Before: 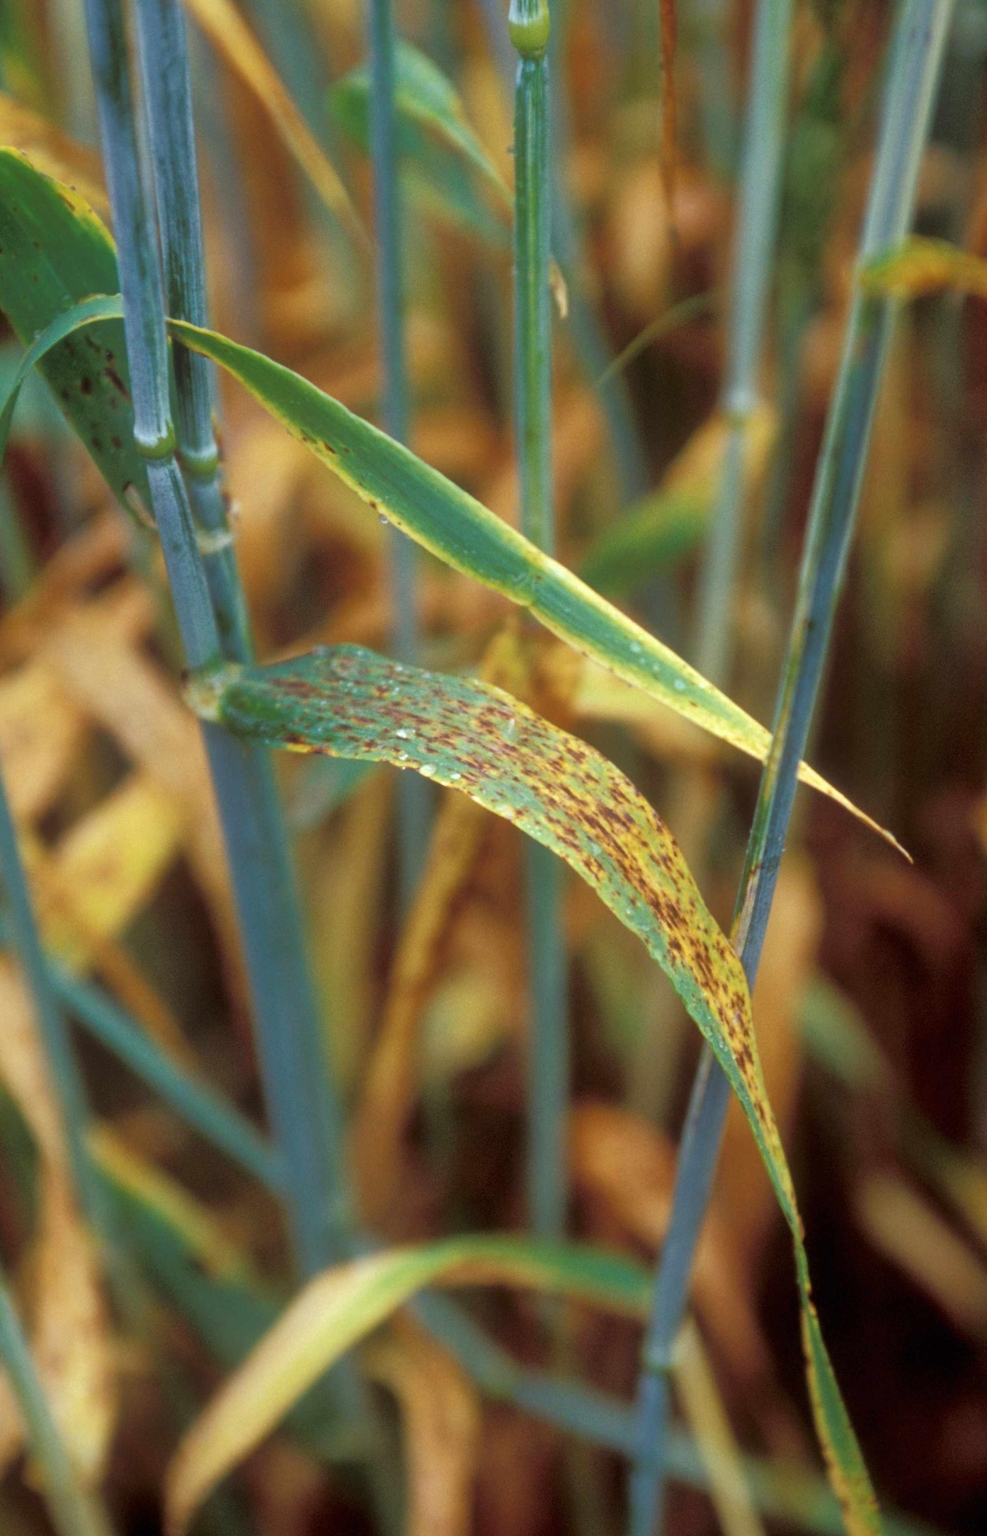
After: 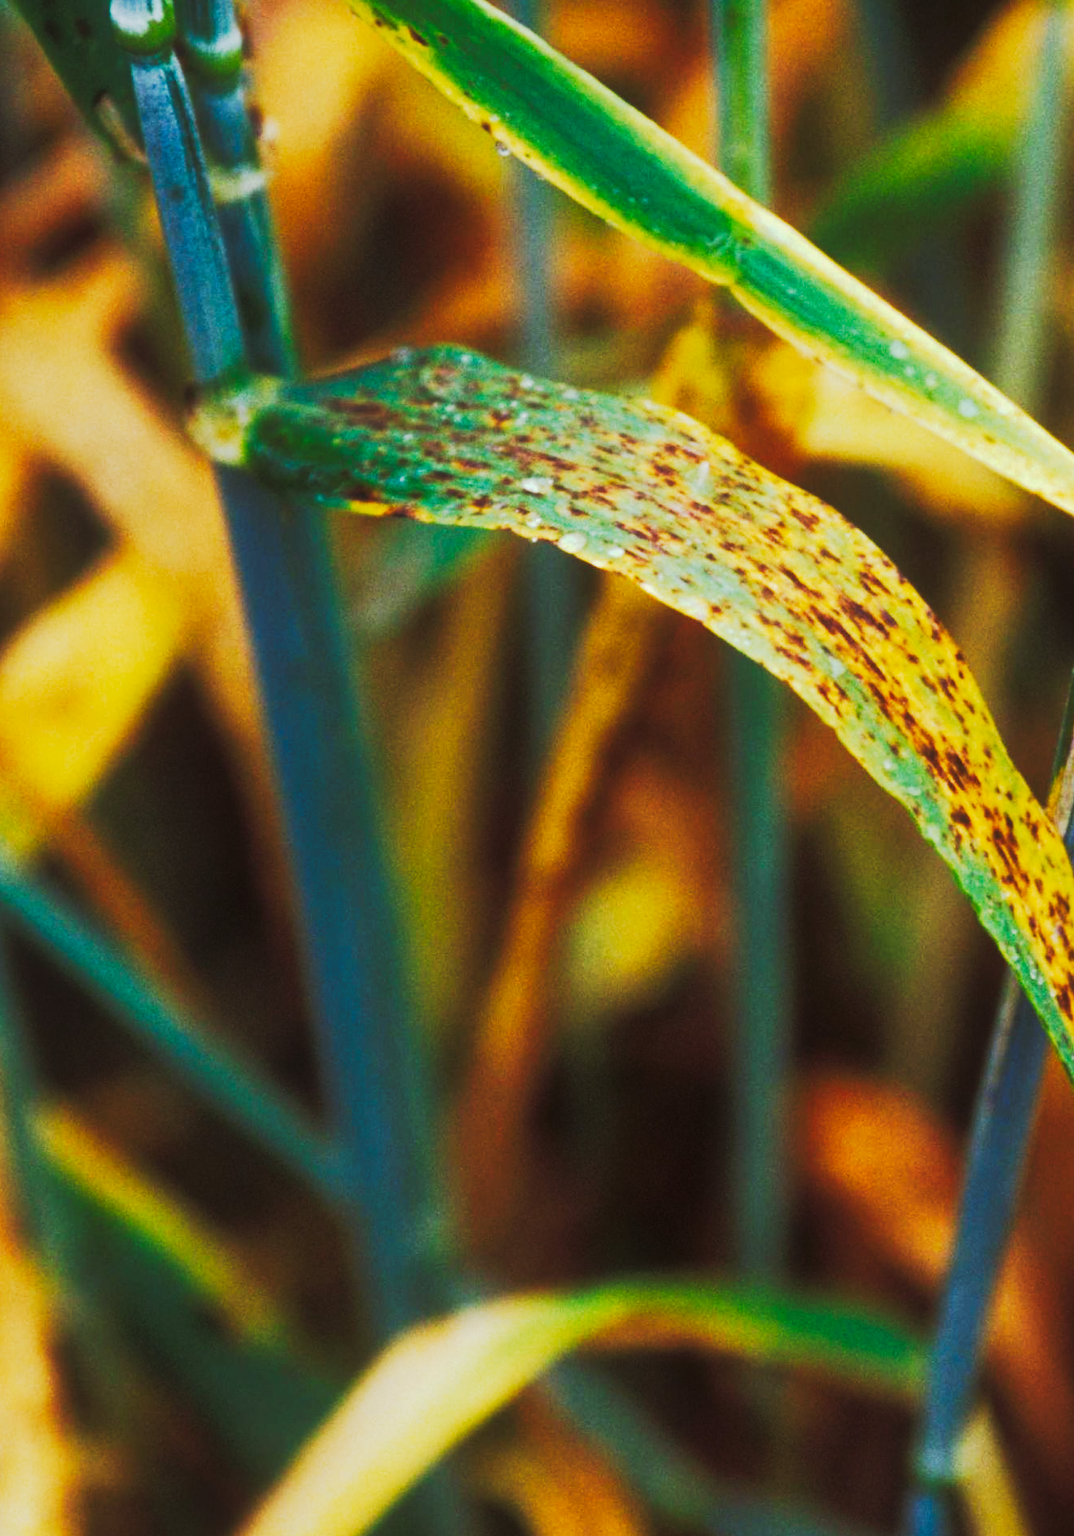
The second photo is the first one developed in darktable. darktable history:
tone curve: curves: ch0 [(0, 0) (0.003, 0.002) (0.011, 0.004) (0.025, 0.005) (0.044, 0.009) (0.069, 0.013) (0.1, 0.017) (0.136, 0.036) (0.177, 0.066) (0.224, 0.102) (0.277, 0.143) (0.335, 0.197) (0.399, 0.268) (0.468, 0.389) (0.543, 0.549) (0.623, 0.714) (0.709, 0.801) (0.801, 0.854) (0.898, 0.9) (1, 1)], preserve colors none
crop: left 6.488%, top 27.668%, right 24.183%, bottom 8.656%
exposure: black level correction -0.015, exposure -0.125 EV, compensate highlight preservation false
